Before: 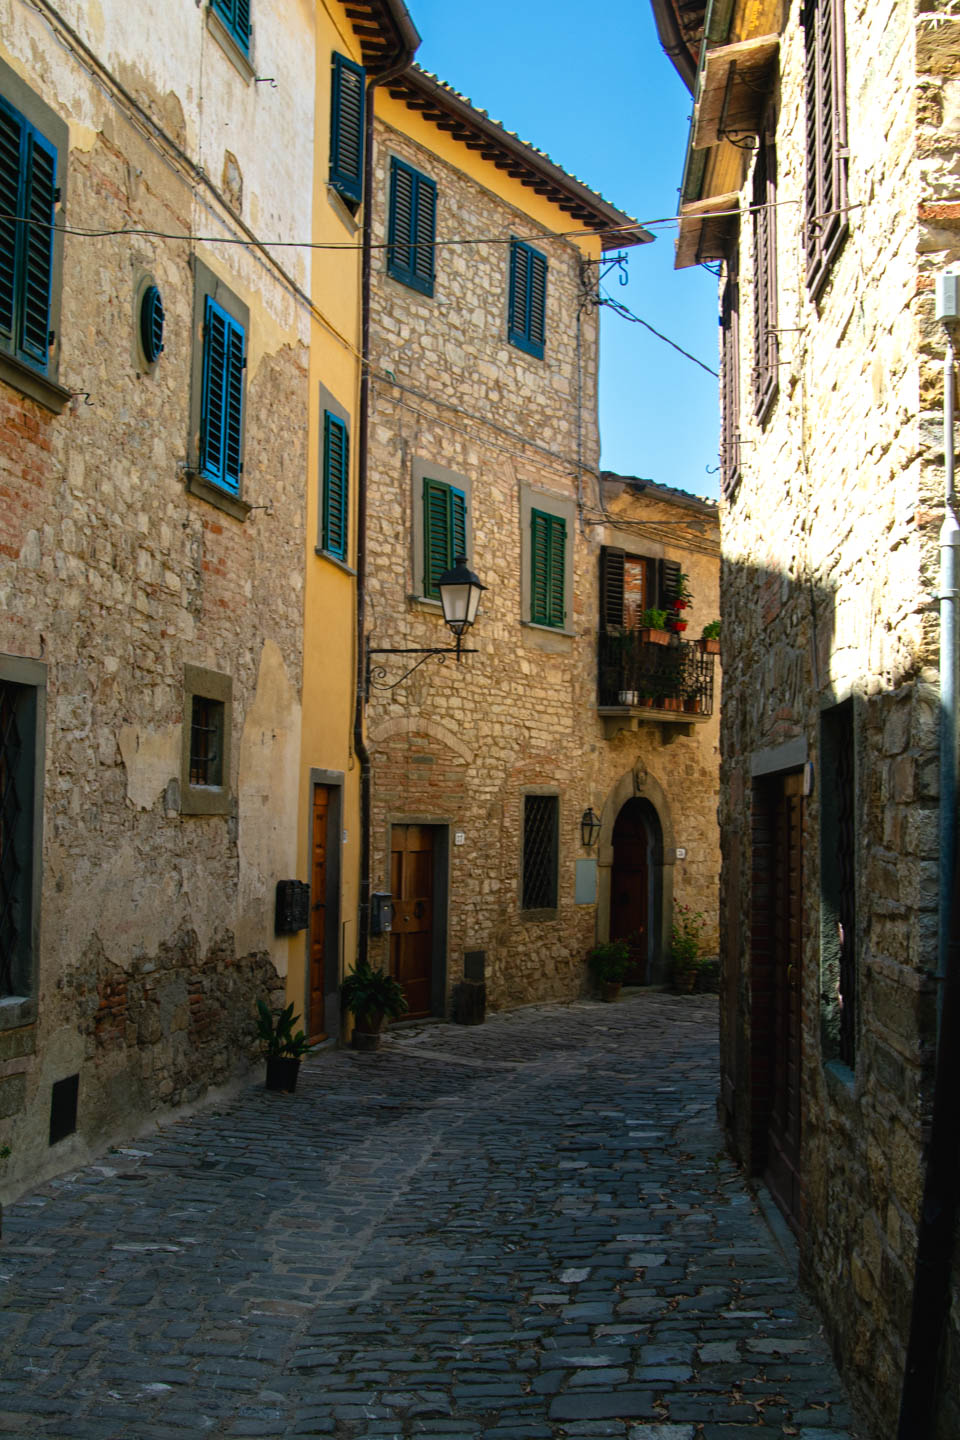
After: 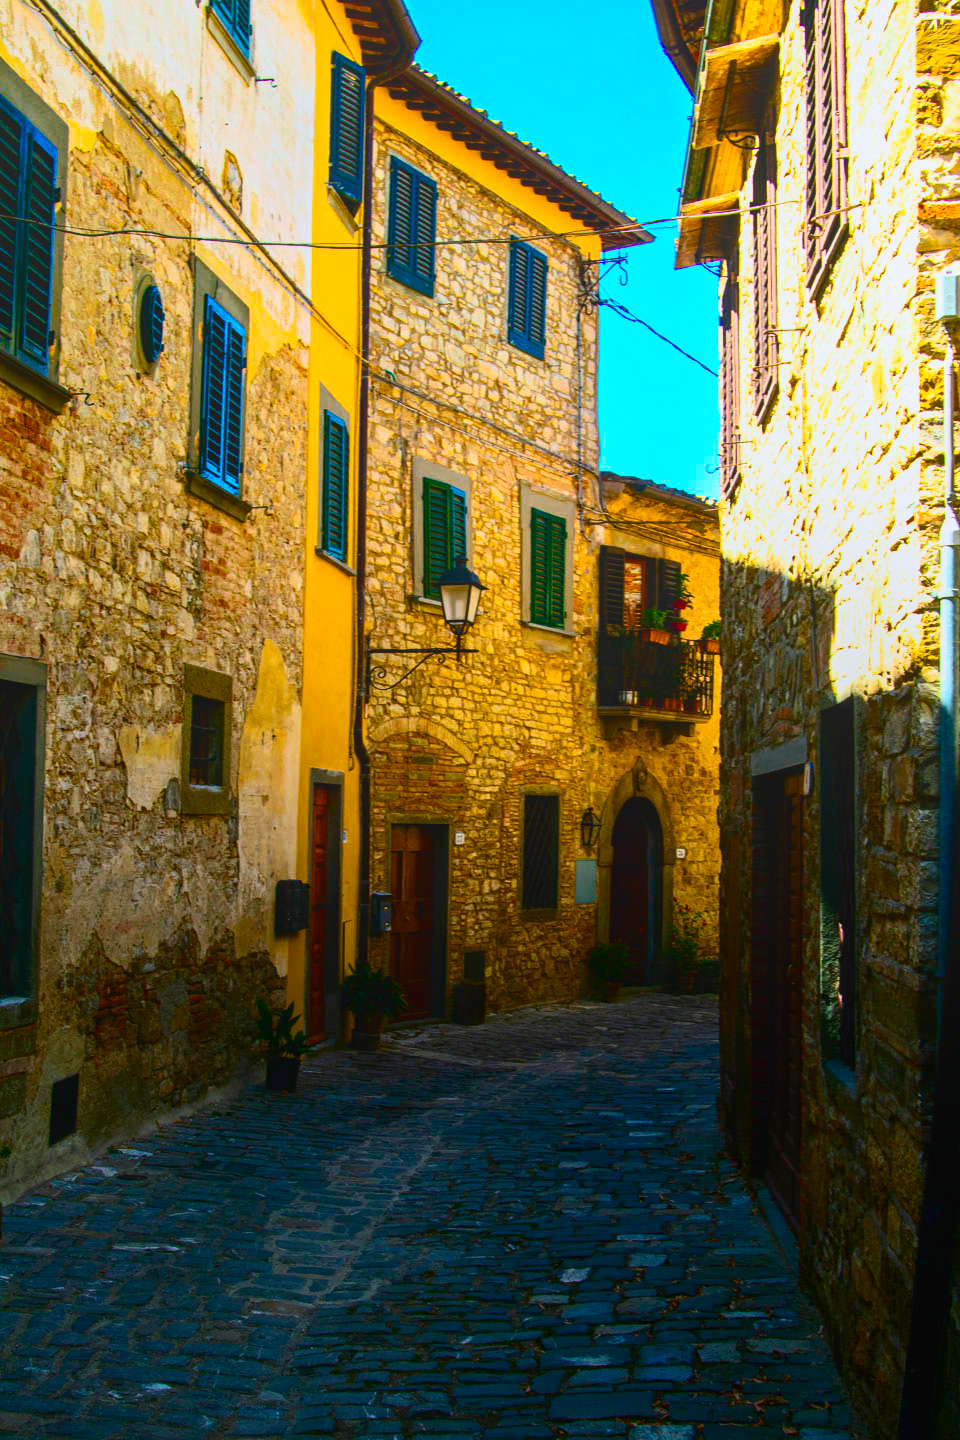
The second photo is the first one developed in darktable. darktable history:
contrast brightness saturation: contrast 0.397, brightness 0.096, saturation 0.207
color balance rgb: linear chroma grading › global chroma 10.216%, perceptual saturation grading › global saturation 35.28%, global vibrance 44.69%
local contrast: highlights 44%, shadows 4%, detail 99%
color correction: highlights a* -0.149, highlights b* -5.58, shadows a* -0.135, shadows b* -0.113
